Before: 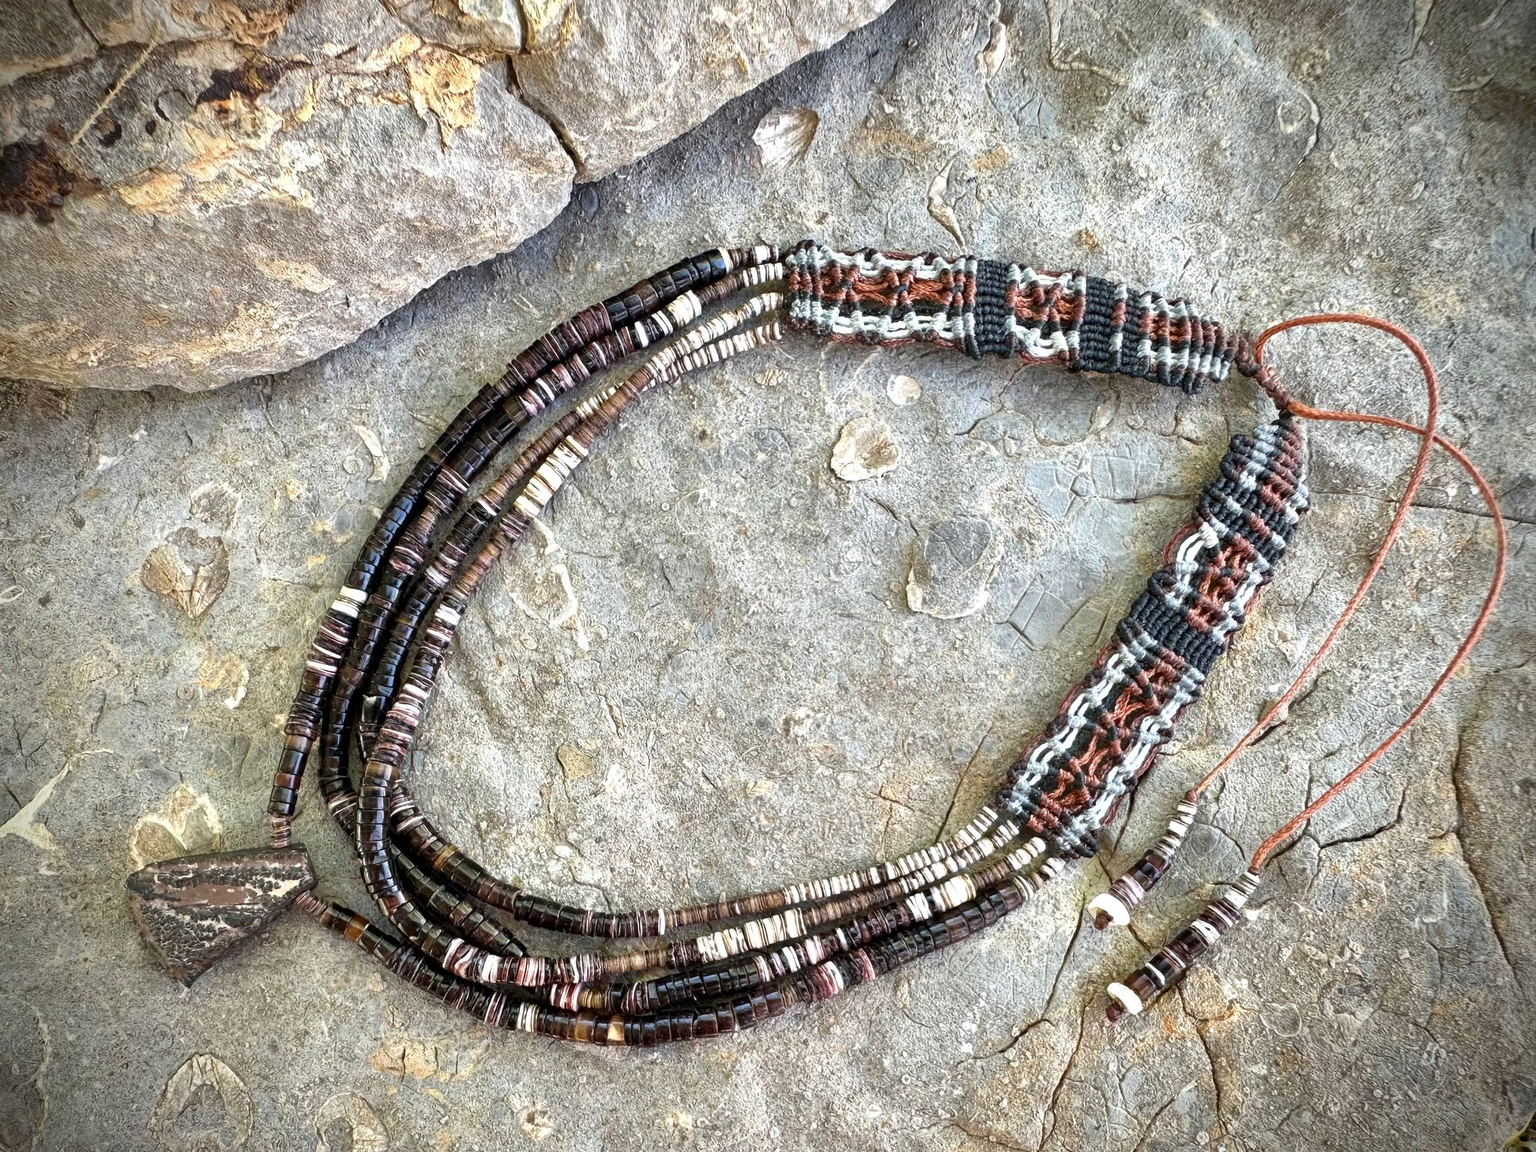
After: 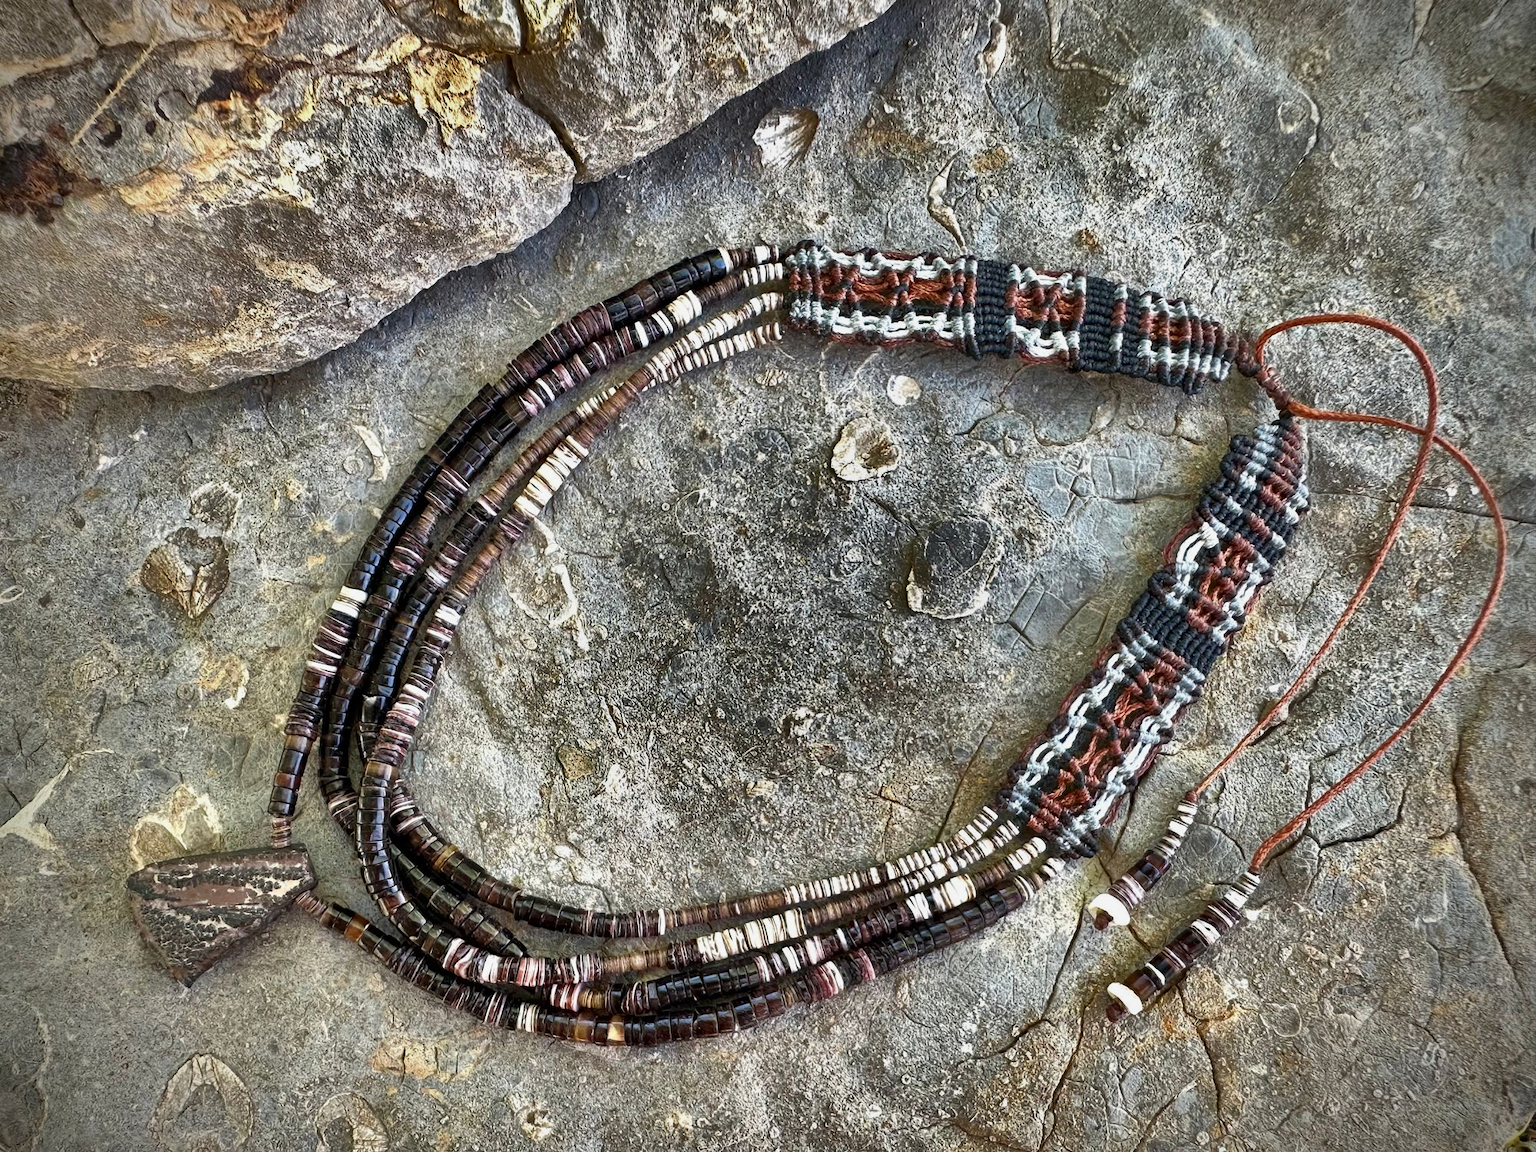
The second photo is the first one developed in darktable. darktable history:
shadows and highlights: radius 122.84, shadows 98.52, white point adjustment -2.96, highlights -98.71, soften with gaussian
